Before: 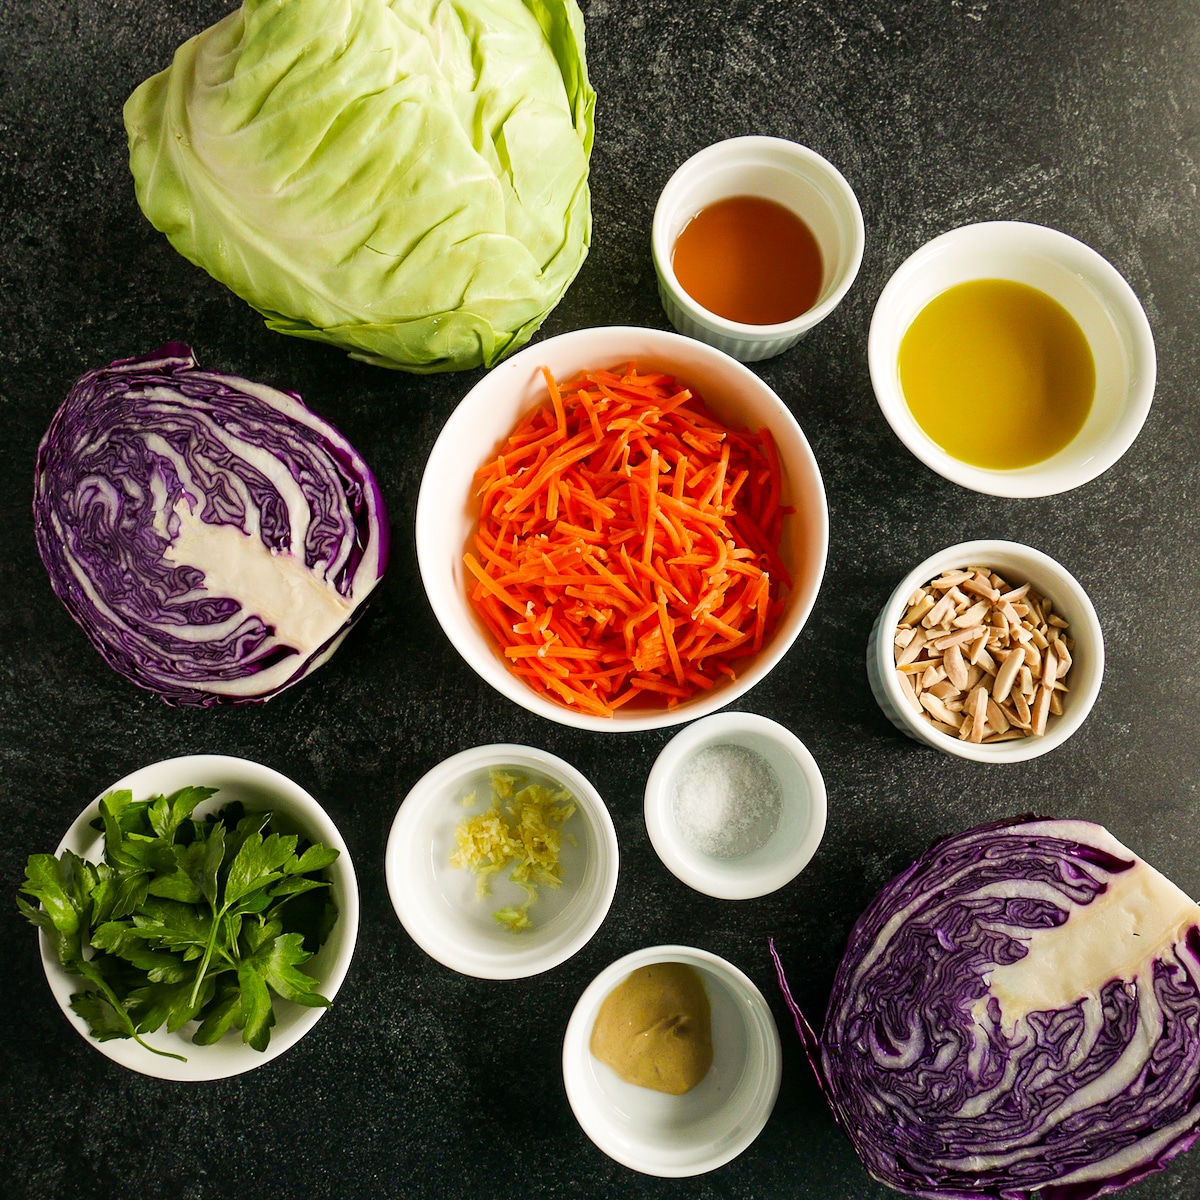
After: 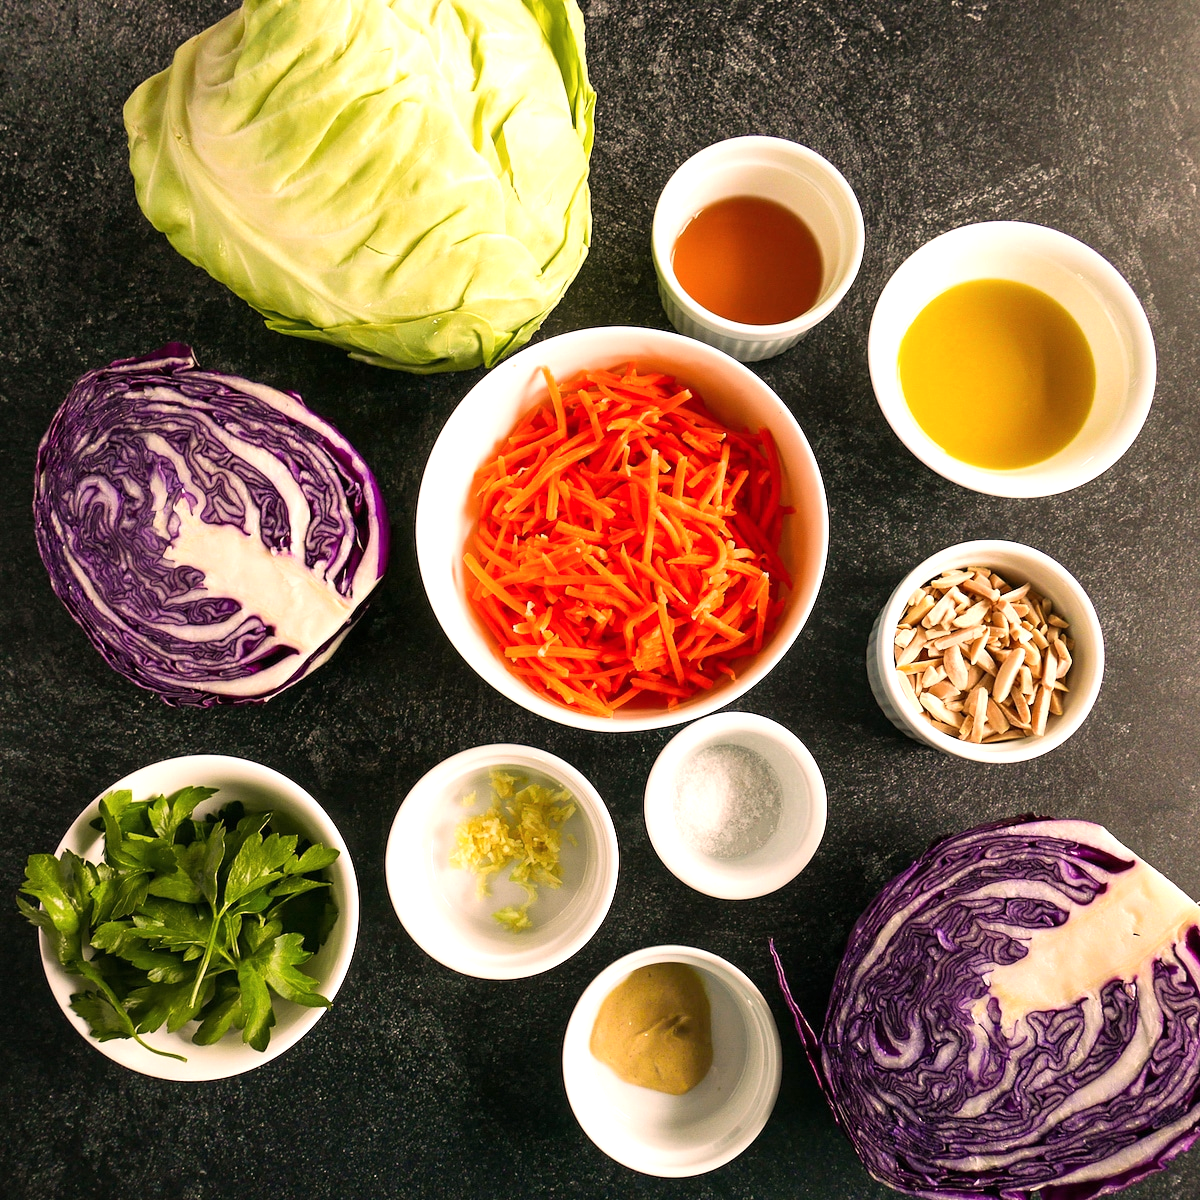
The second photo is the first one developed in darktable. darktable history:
contrast brightness saturation: saturation -0.056
exposure: black level correction 0, exposure 0.498 EV, compensate highlight preservation false
color correction: highlights a* 12.73, highlights b* 5.53
